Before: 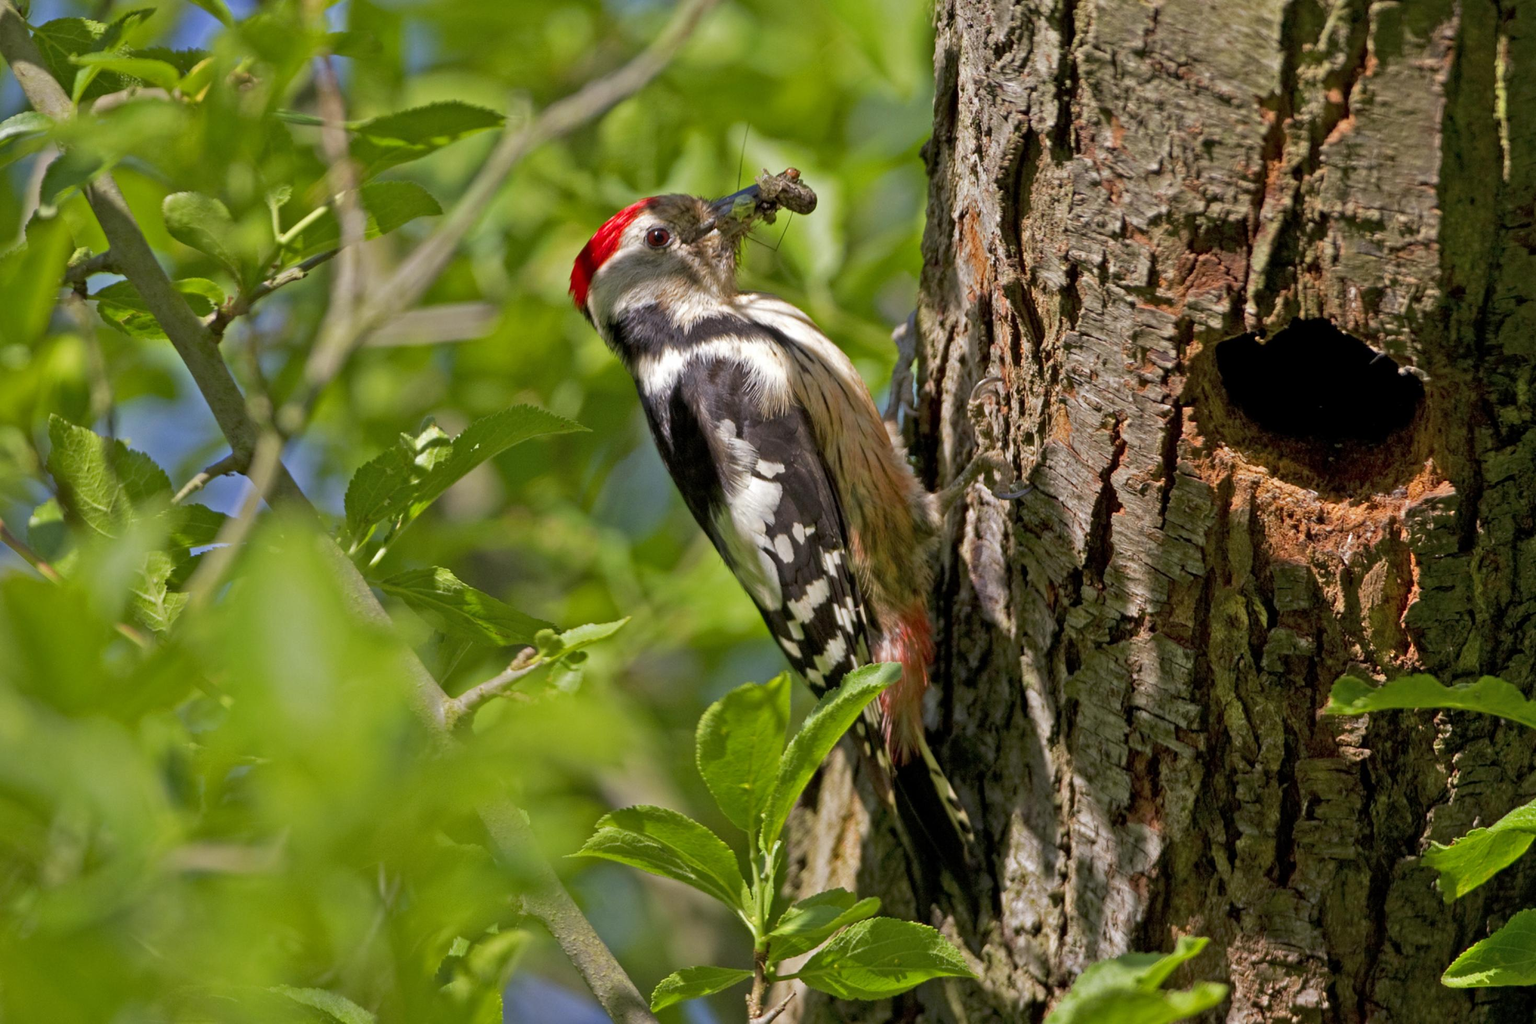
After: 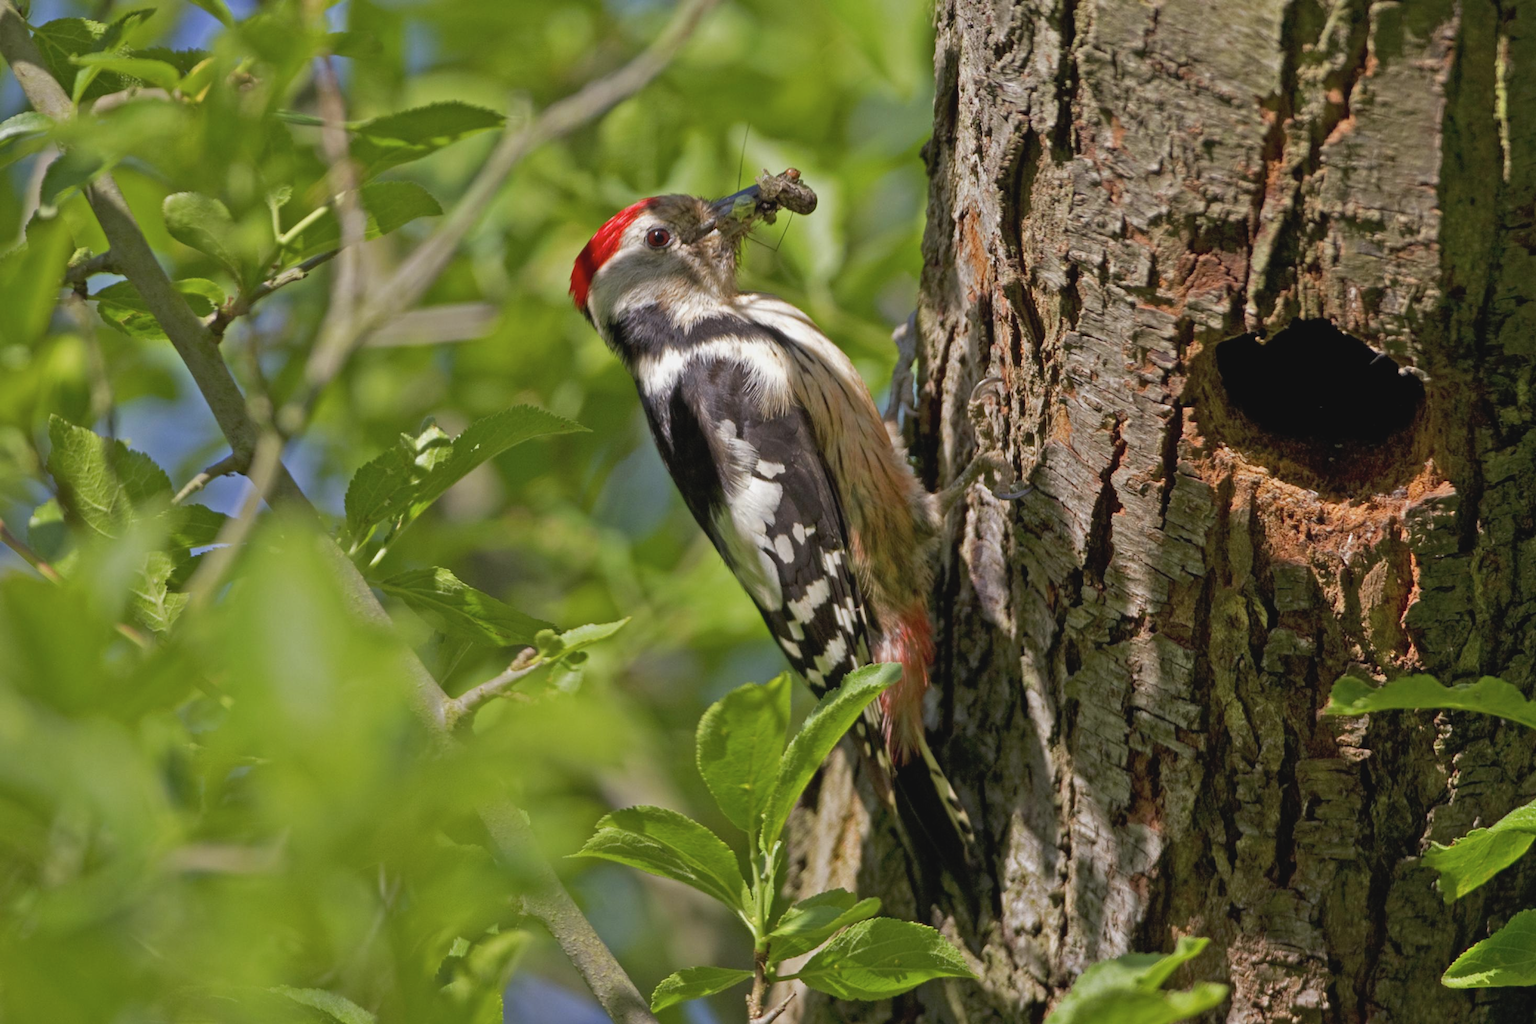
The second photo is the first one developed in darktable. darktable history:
contrast brightness saturation: contrast -0.092, saturation -0.102
